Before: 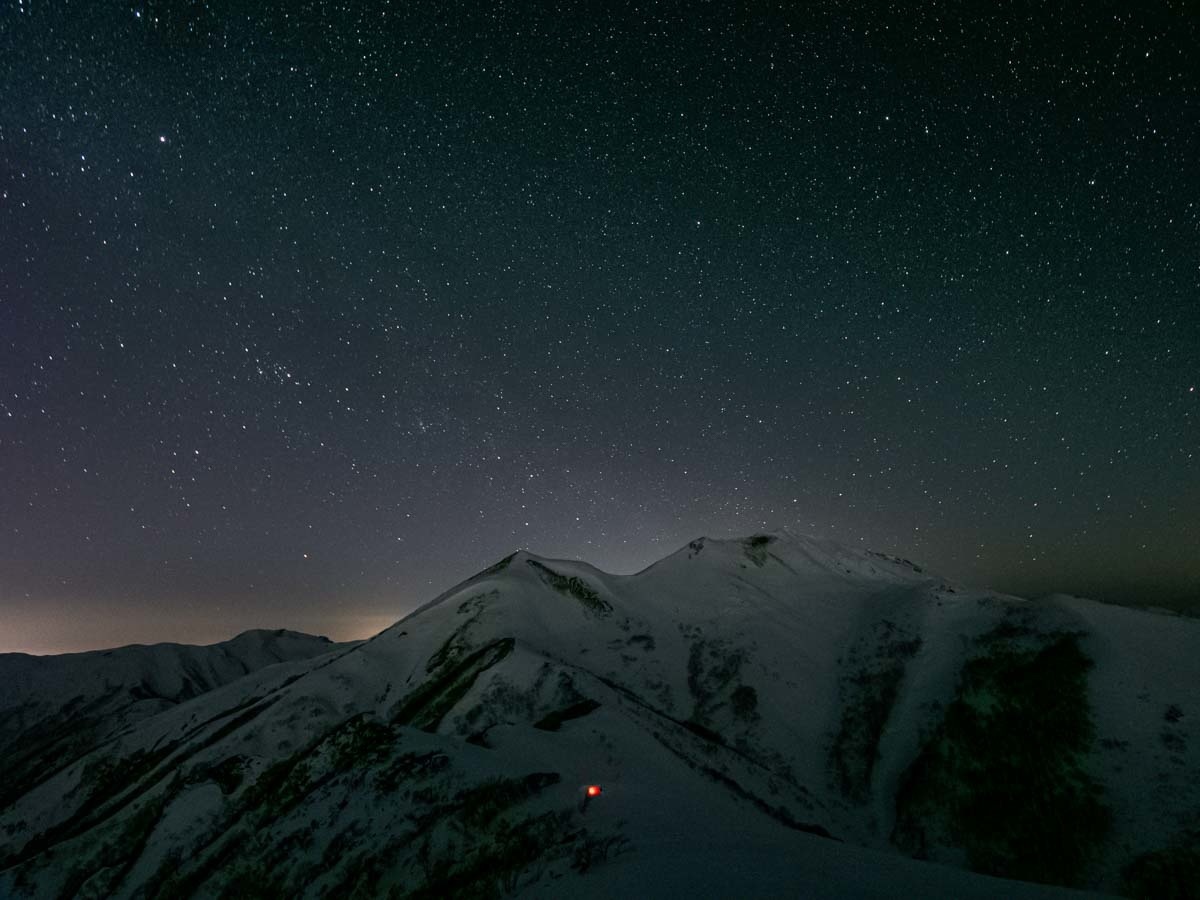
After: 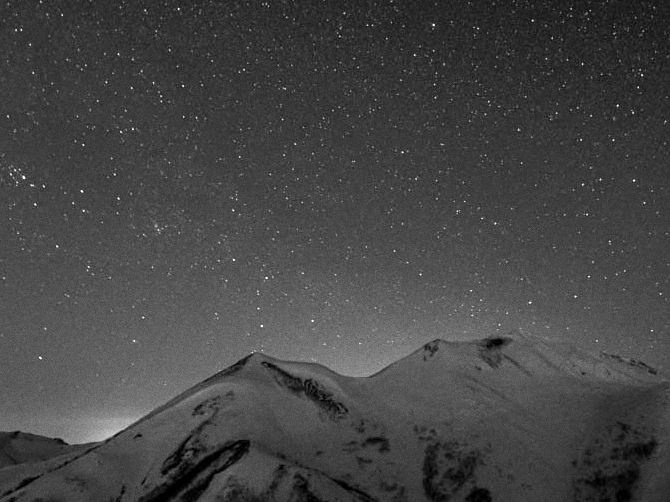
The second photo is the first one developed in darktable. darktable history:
exposure: black level correction 0.001, exposure 1 EV, compensate highlight preservation false
grain: coarseness 0.09 ISO
crop and rotate: left 22.13%, top 22.054%, right 22.026%, bottom 22.102%
monochrome: a -11.7, b 1.62, size 0.5, highlights 0.38
